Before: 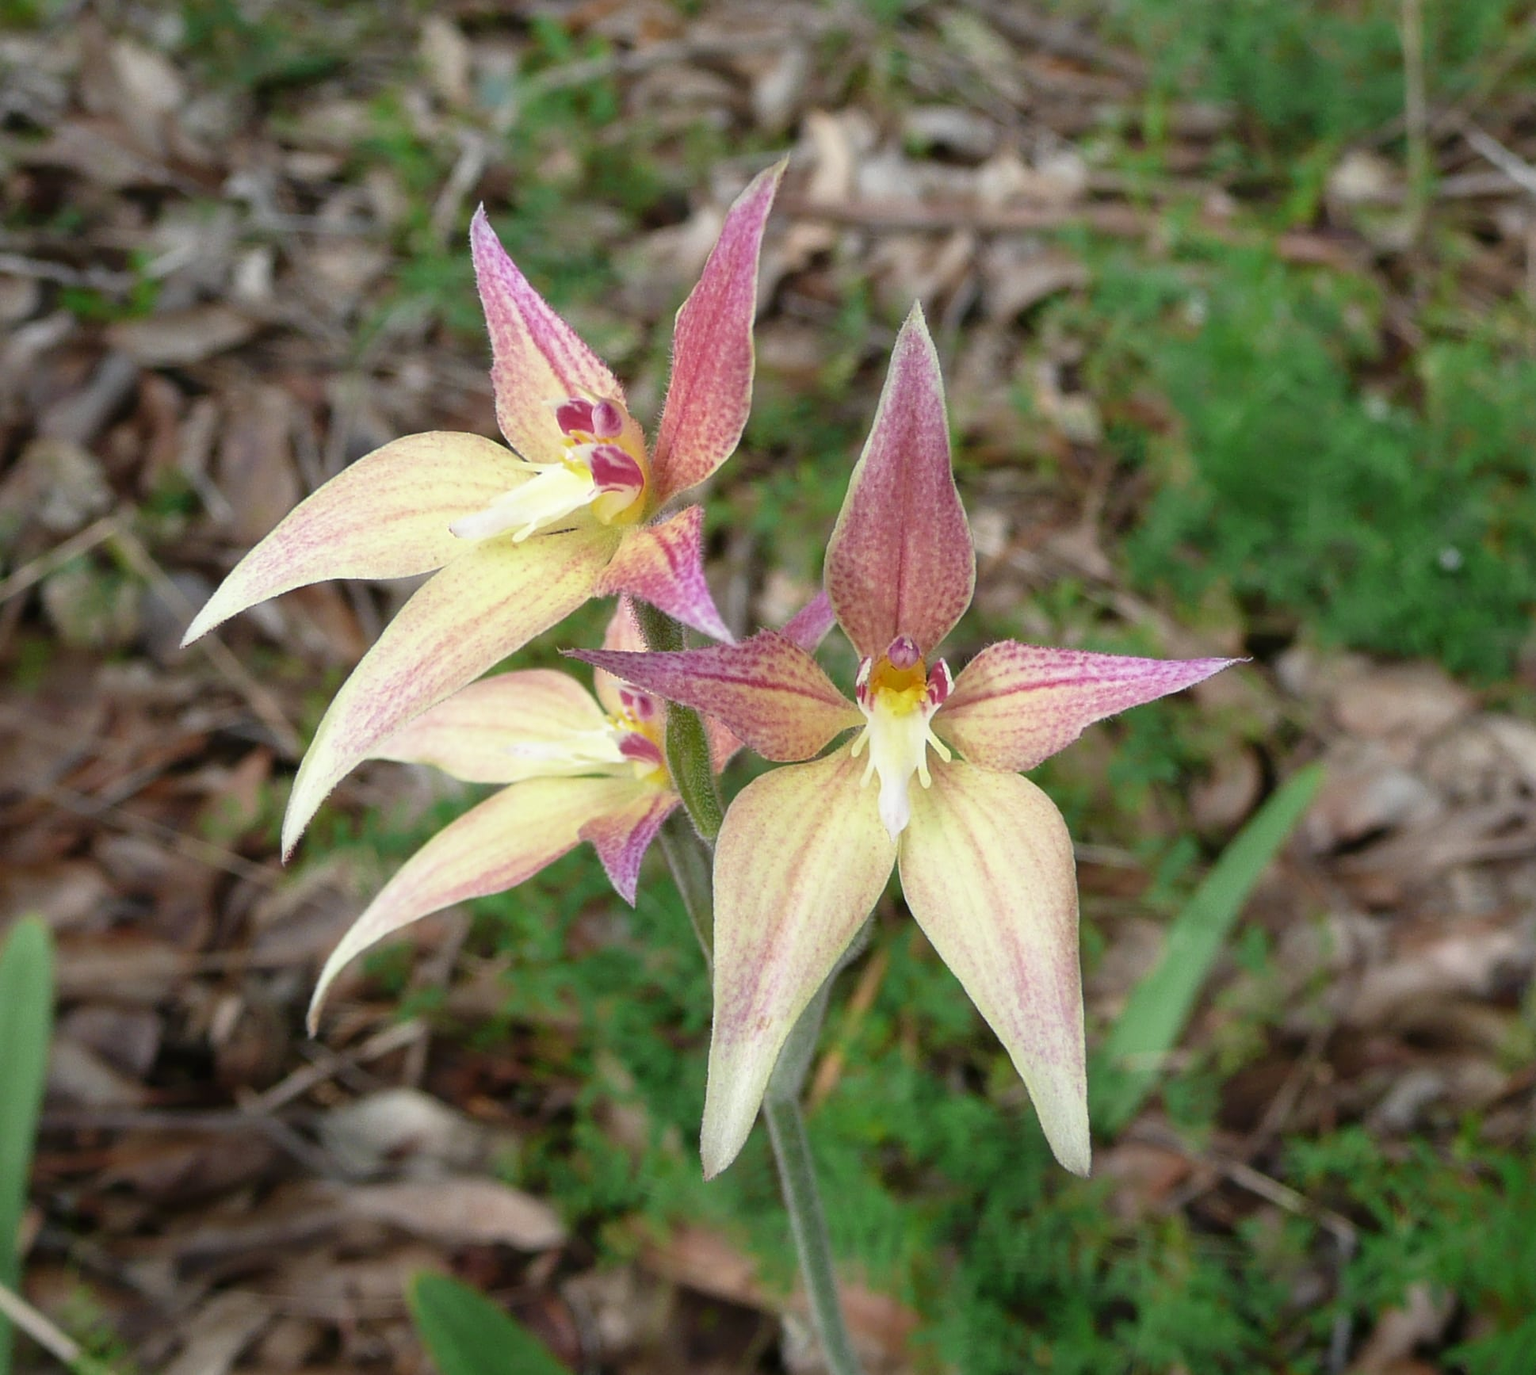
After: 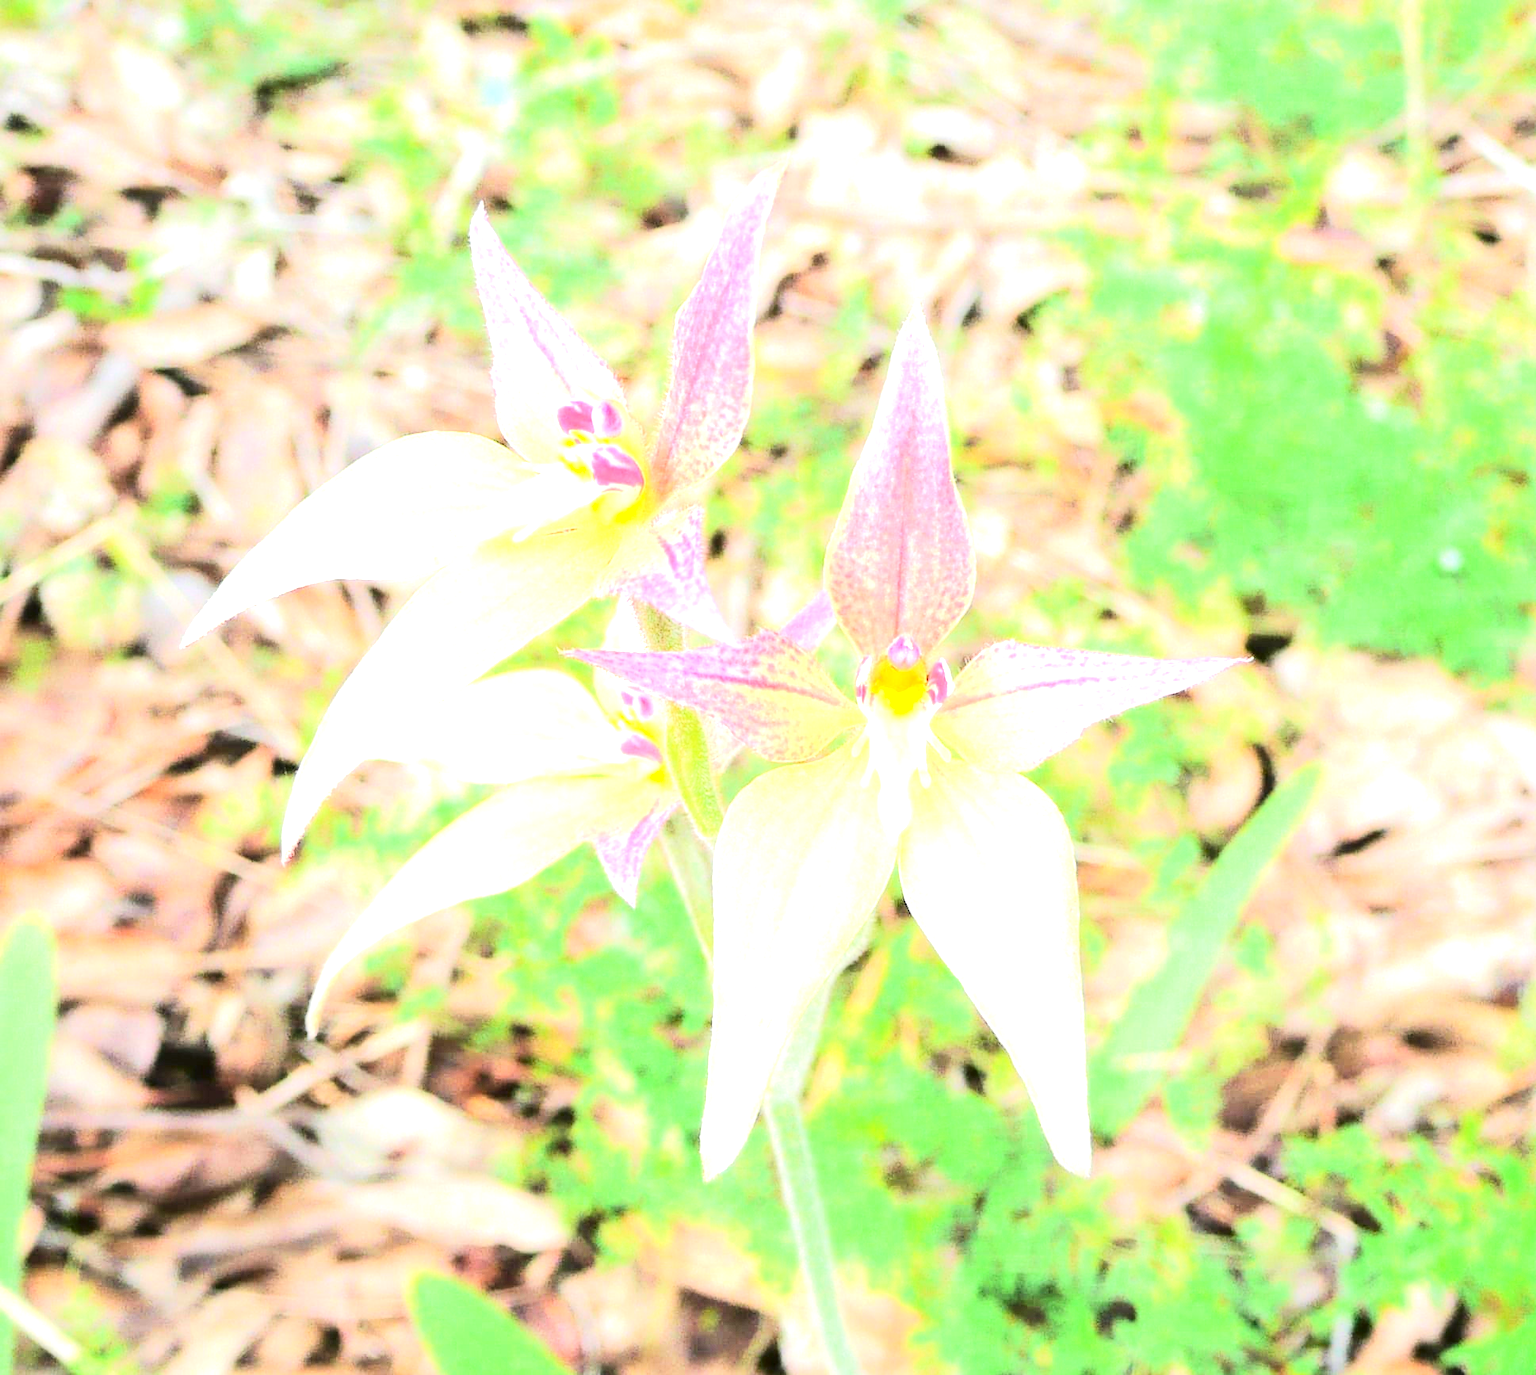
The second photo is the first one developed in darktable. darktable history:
contrast brightness saturation: contrast 0.276
color balance rgb: shadows lift › hue 86.37°, perceptual saturation grading › global saturation 0.077%, global vibrance 20%
exposure: black level correction 0, exposure 2.167 EV, compensate highlight preservation false
tone equalizer: -7 EV 0.159 EV, -6 EV 0.605 EV, -5 EV 1.14 EV, -4 EV 1.3 EV, -3 EV 1.16 EV, -2 EV 0.6 EV, -1 EV 0.153 EV, edges refinement/feathering 500, mask exposure compensation -1.57 EV, preserve details no
